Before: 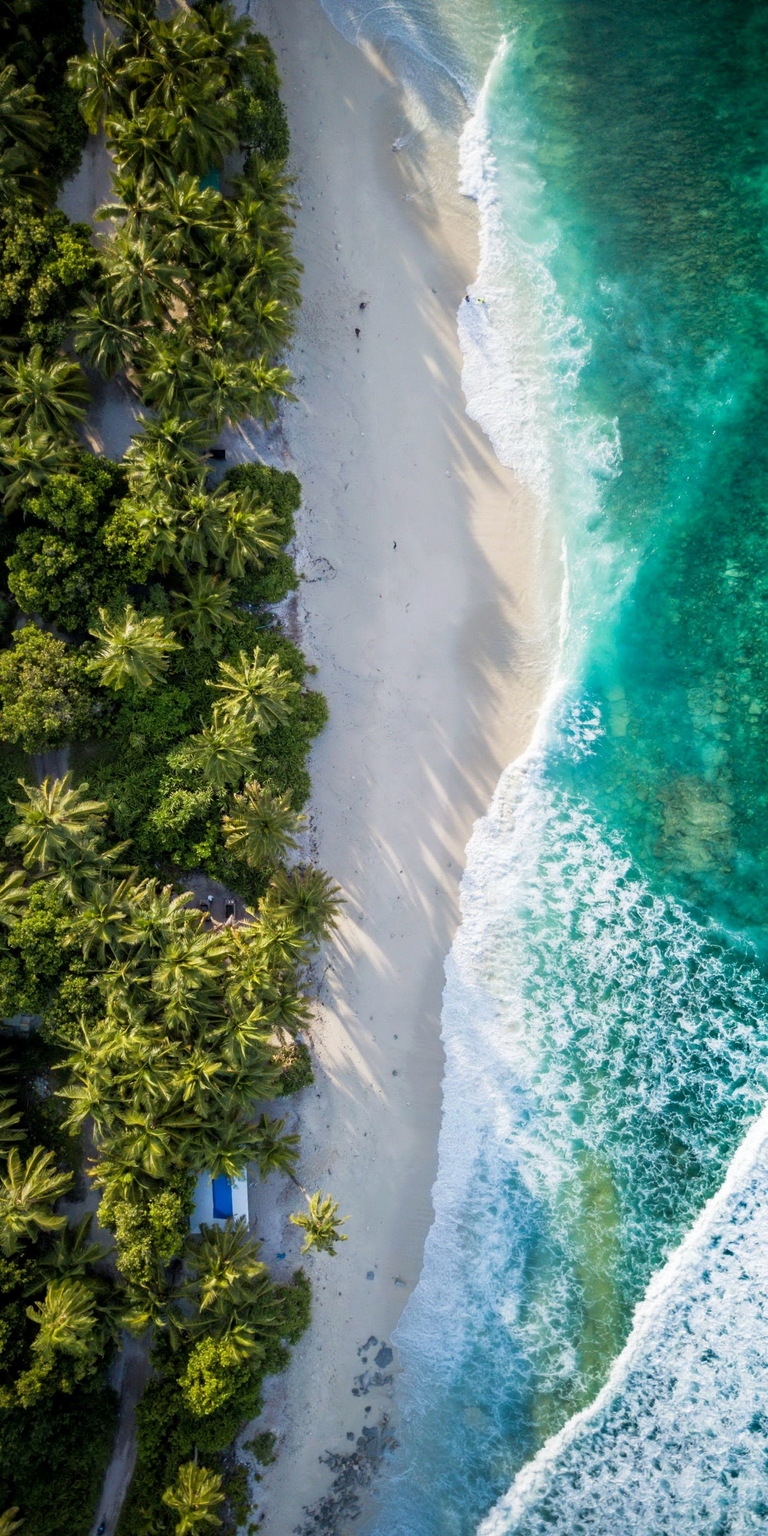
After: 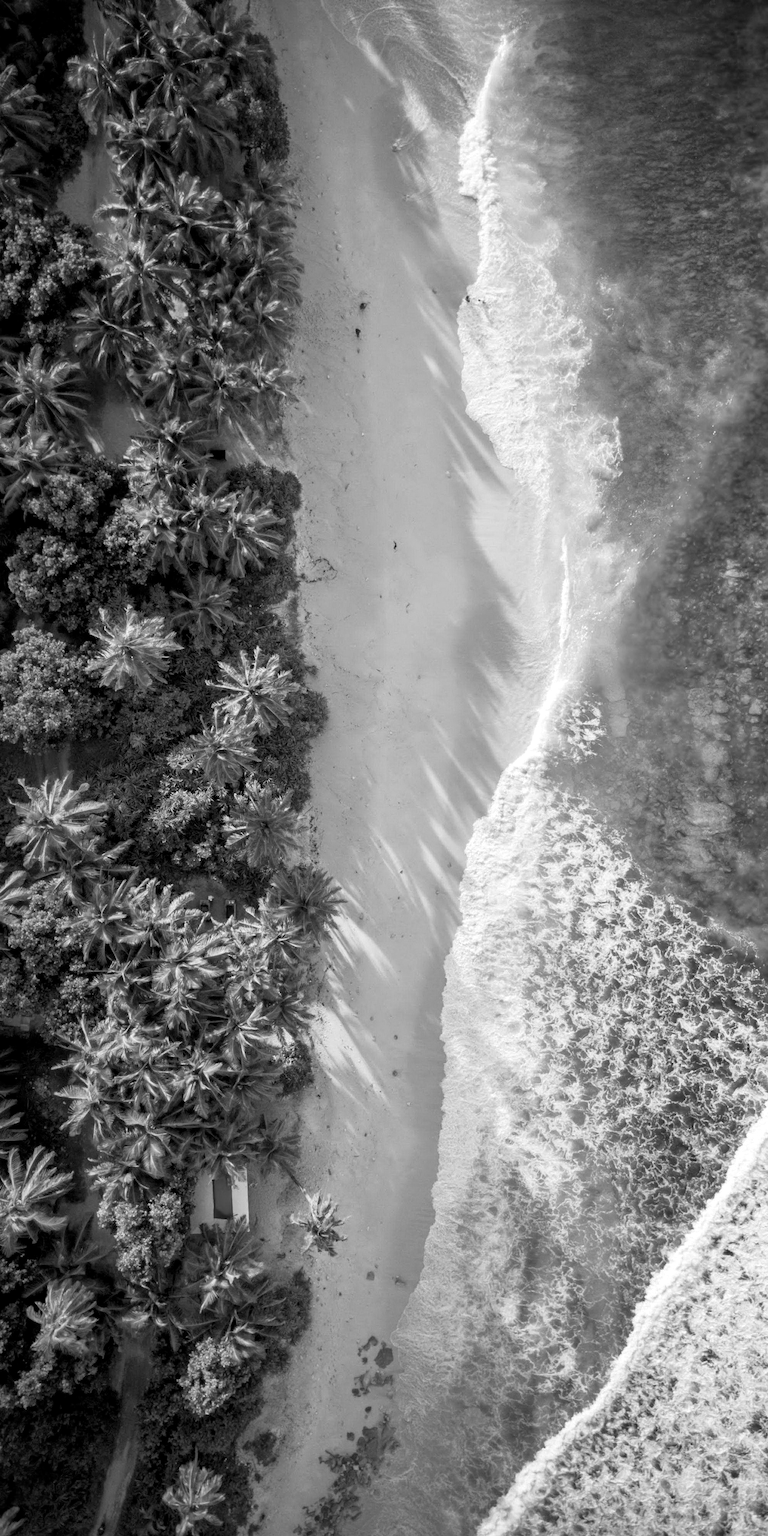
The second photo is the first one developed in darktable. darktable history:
local contrast: mode bilateral grid, contrast 20, coarseness 50, detail 120%, midtone range 0.2
monochrome: a 32, b 64, size 2.3, highlights 1
